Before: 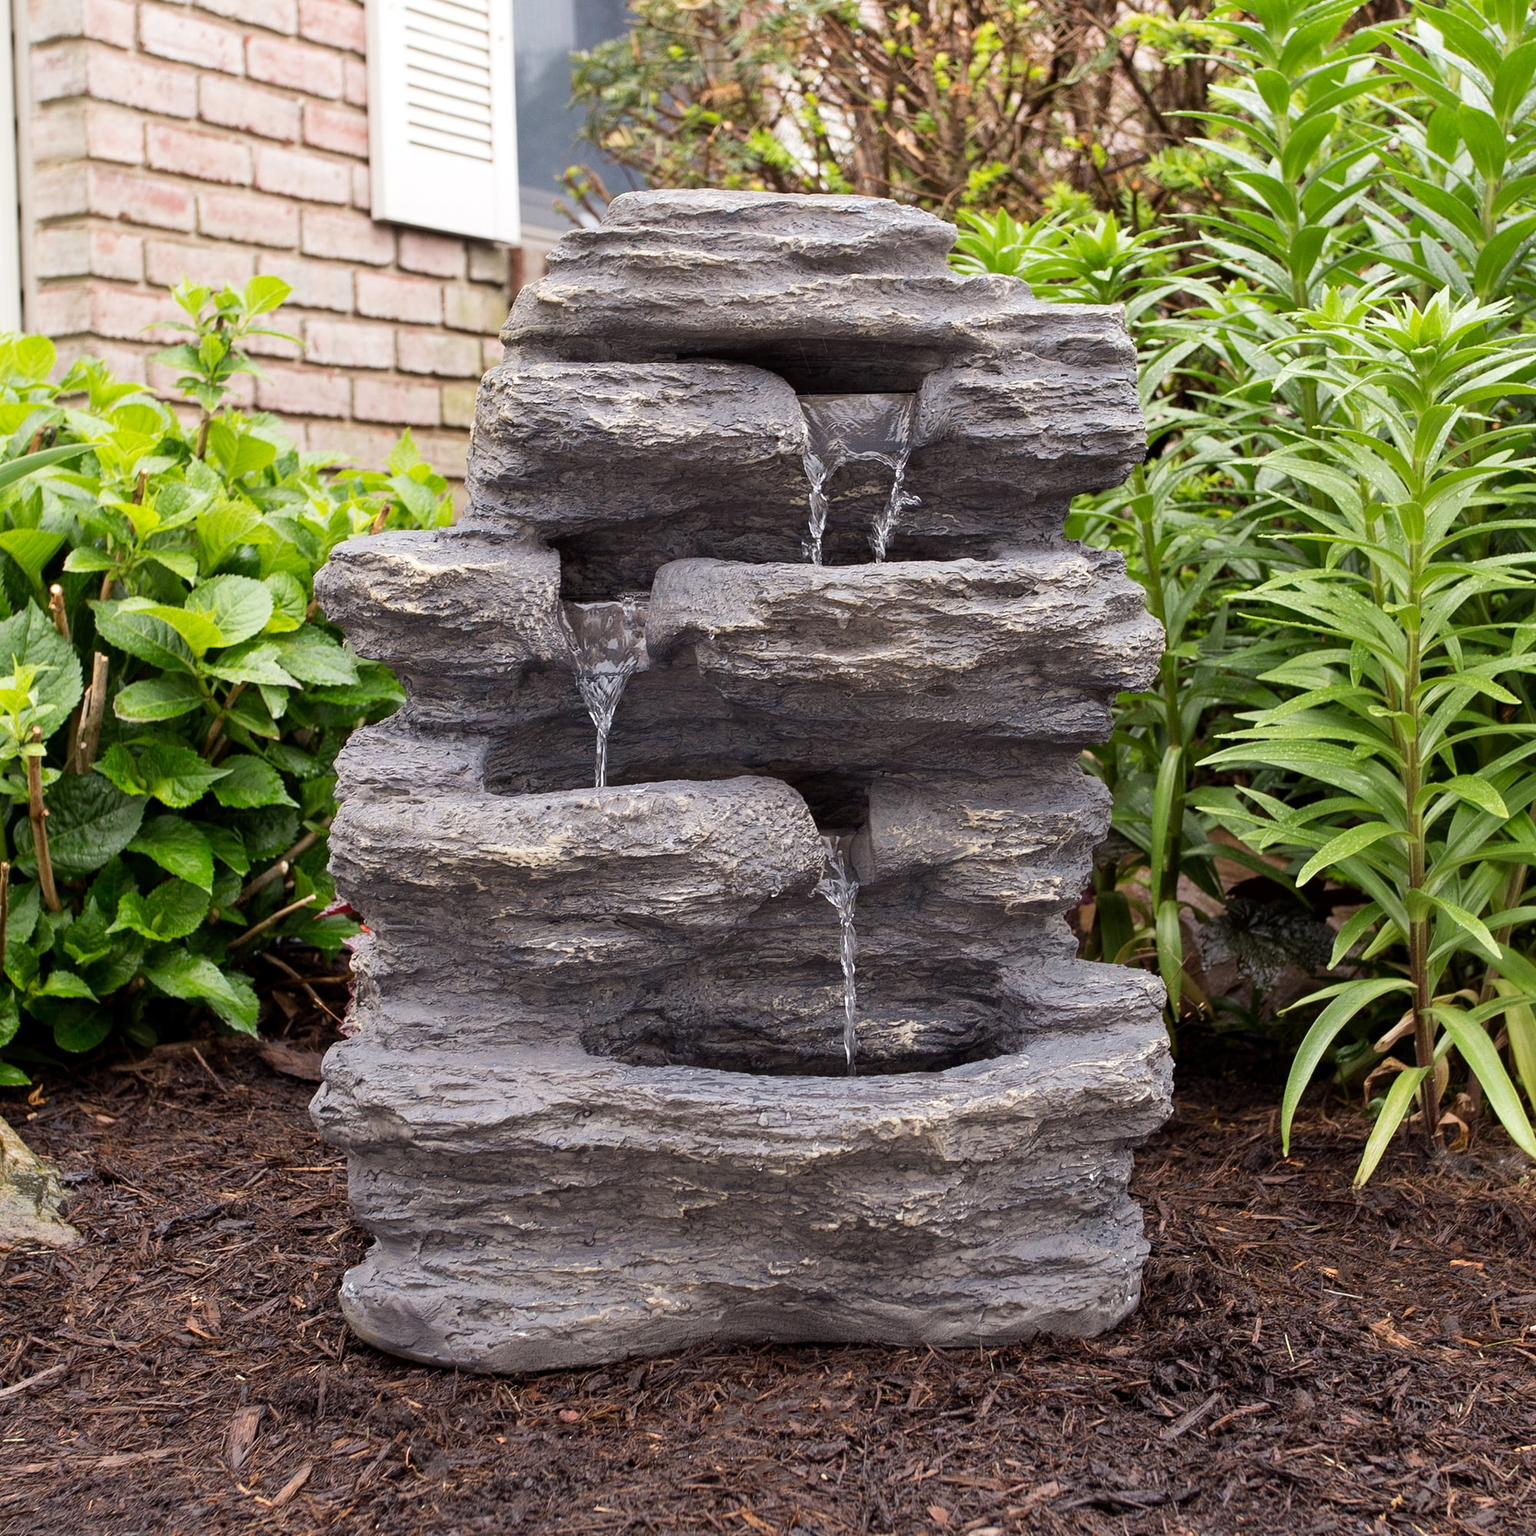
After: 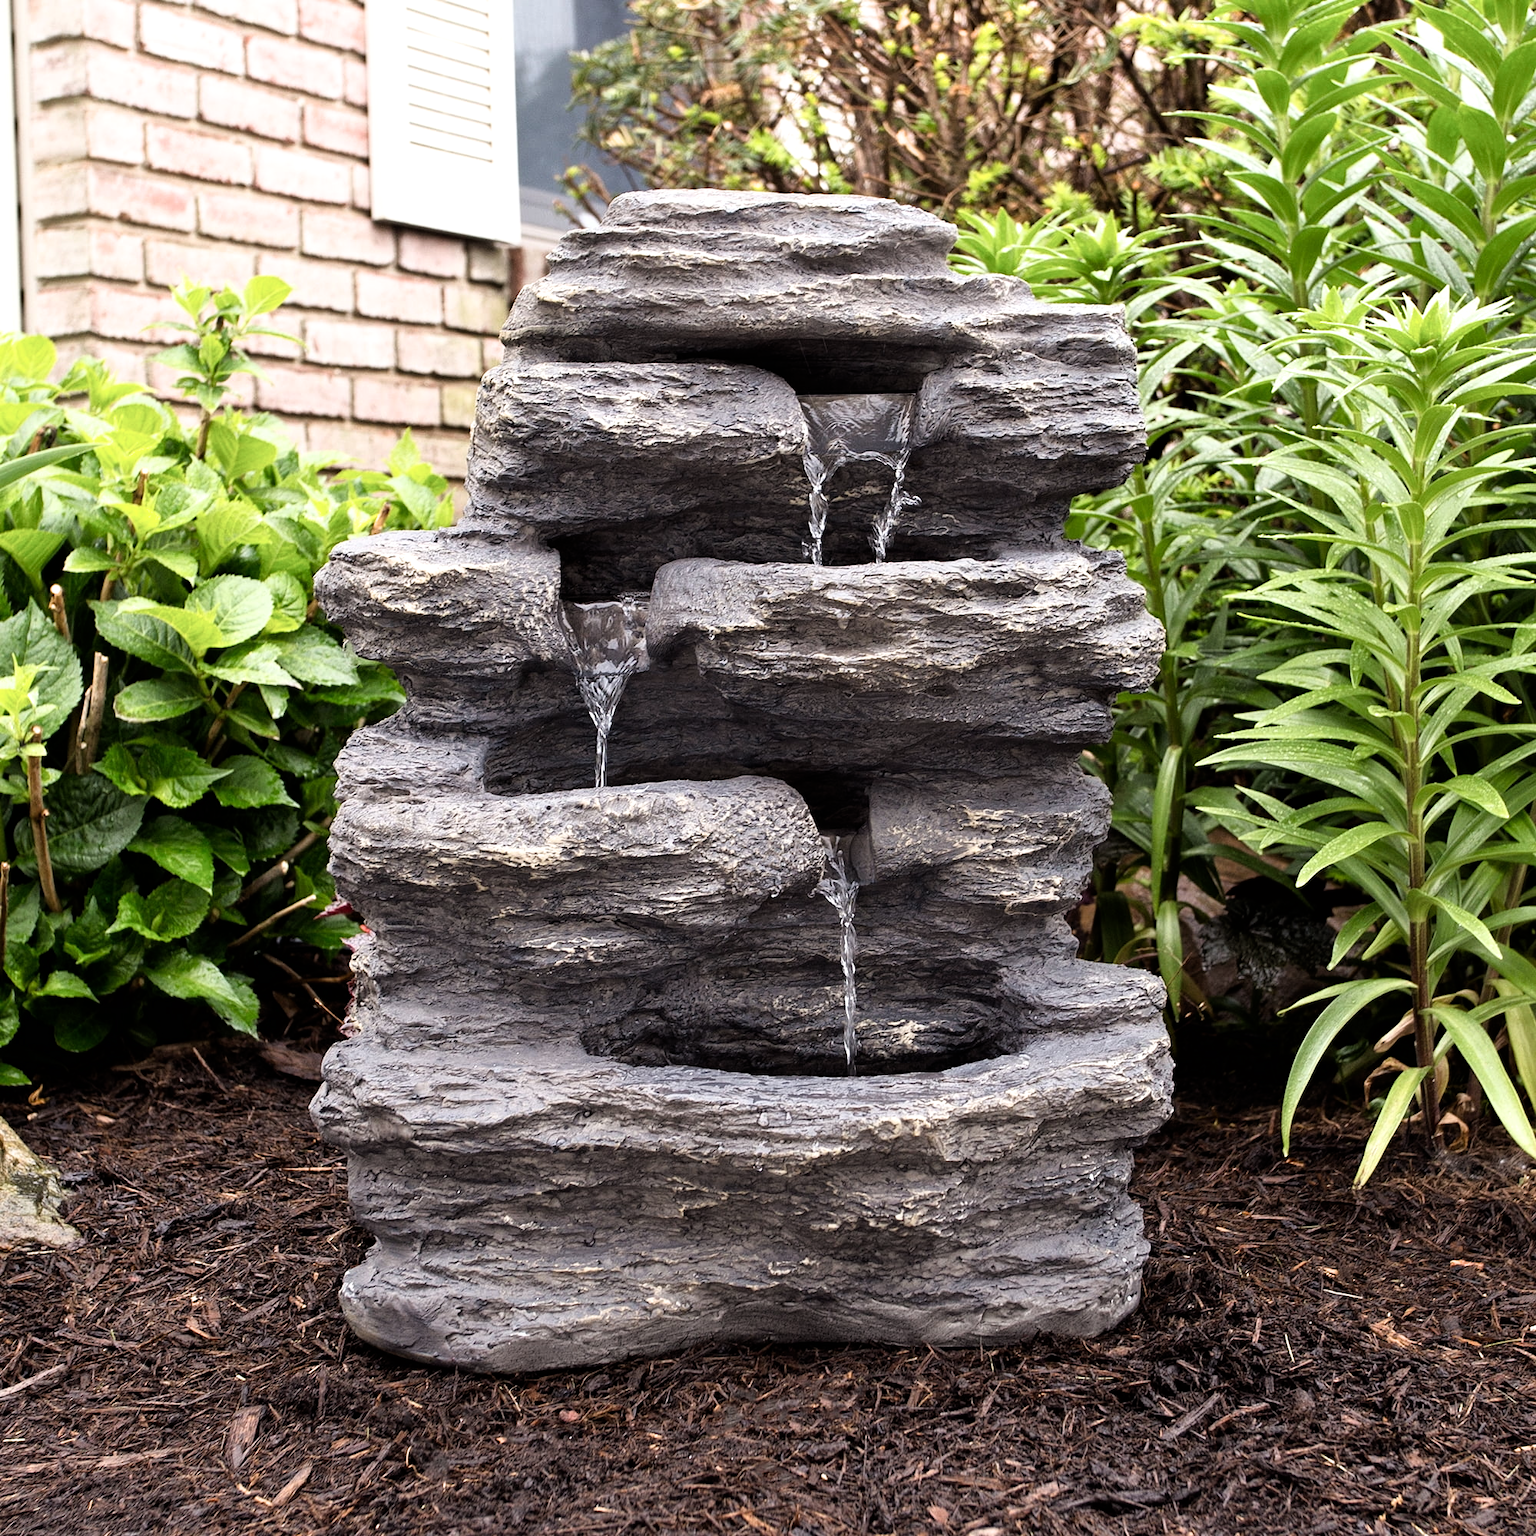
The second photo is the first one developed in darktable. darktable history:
levels: levels [0, 0.492, 0.984]
filmic rgb: black relative exposure -8.03 EV, white relative exposure 2.18 EV, threshold 2.97 EV, hardness 7.01, enable highlight reconstruction true
tone equalizer: -7 EV 0.214 EV, -6 EV 0.124 EV, -5 EV 0.111 EV, -4 EV 0.033 EV, -2 EV -0.034 EV, -1 EV -0.065 EV, +0 EV -0.075 EV
color calibration: illuminant same as pipeline (D50), adaptation XYZ, x 0.347, y 0.358, temperature 5020.2 K
